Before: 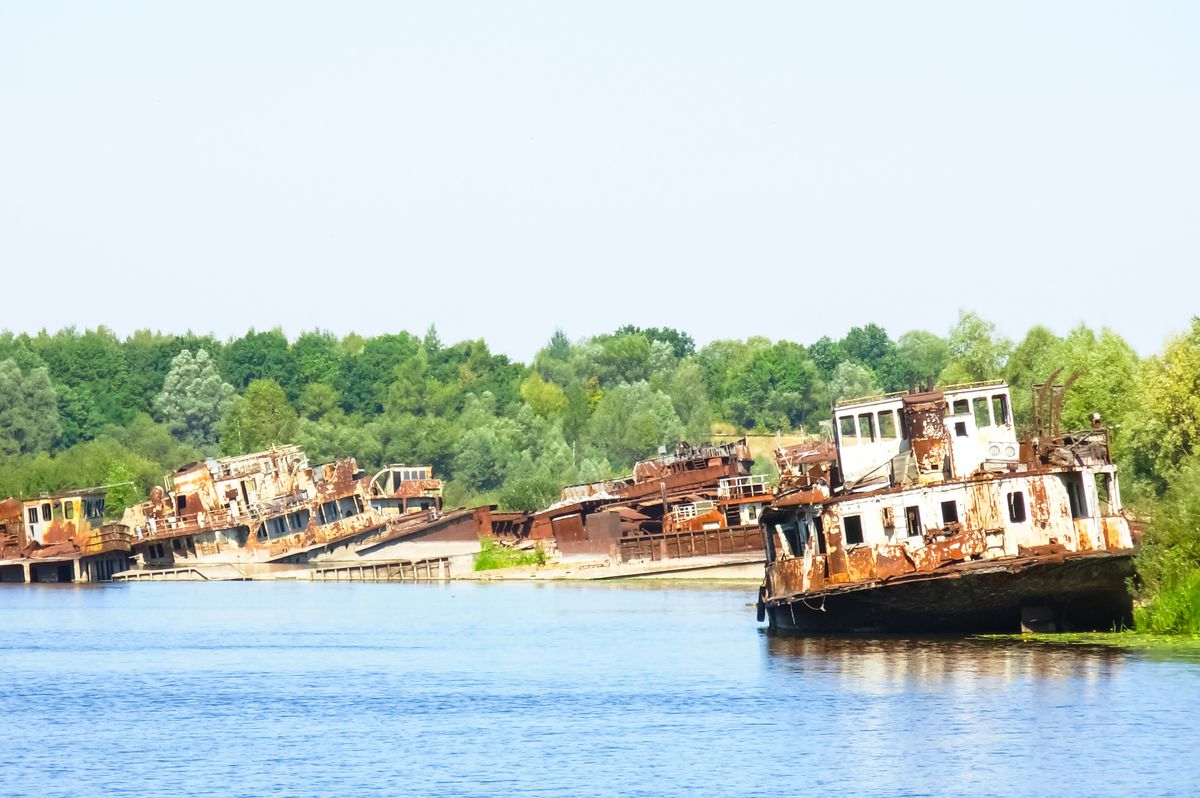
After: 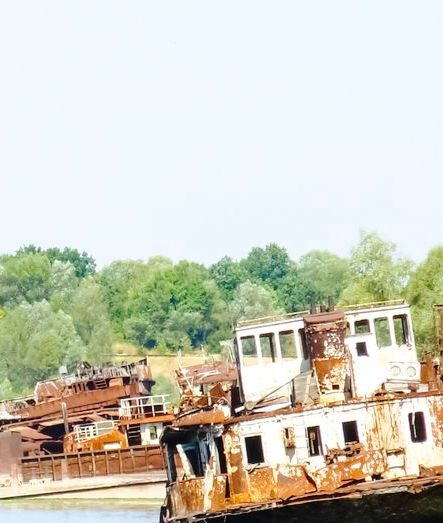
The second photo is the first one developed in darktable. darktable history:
crop and rotate: left 49.936%, top 10.094%, right 13.136%, bottom 24.256%
tone curve: curves: ch0 [(0, 0) (0.003, 0.012) (0.011, 0.014) (0.025, 0.019) (0.044, 0.028) (0.069, 0.039) (0.1, 0.056) (0.136, 0.093) (0.177, 0.147) (0.224, 0.214) (0.277, 0.29) (0.335, 0.381) (0.399, 0.476) (0.468, 0.557) (0.543, 0.635) (0.623, 0.697) (0.709, 0.764) (0.801, 0.831) (0.898, 0.917) (1, 1)], preserve colors none
